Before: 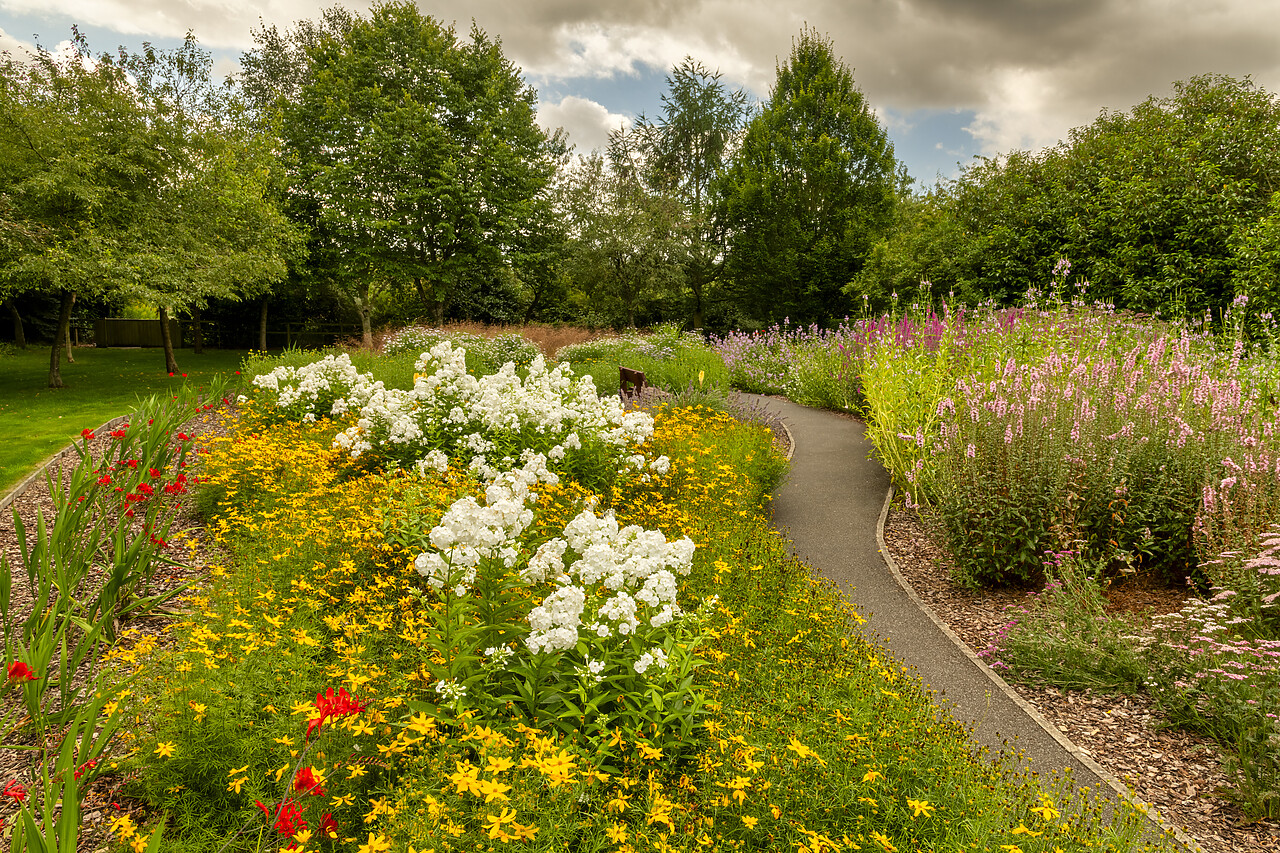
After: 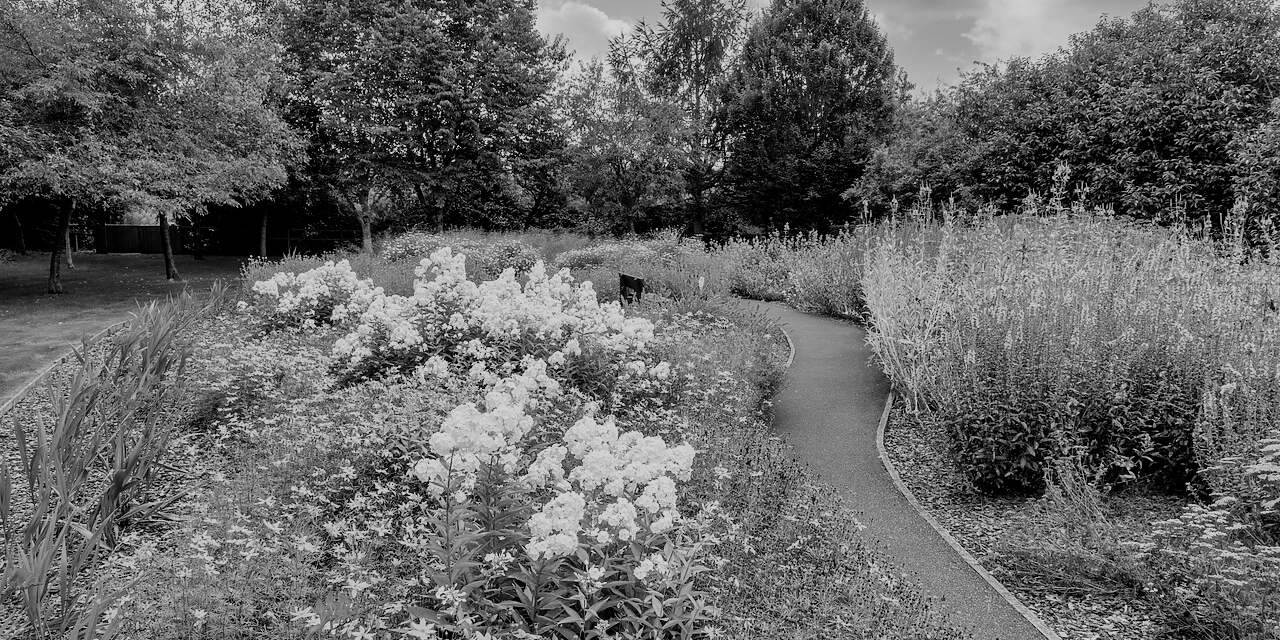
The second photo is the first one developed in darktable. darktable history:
contrast brightness saturation: saturation -0.998
filmic rgb: black relative exposure -7.65 EV, white relative exposure 4.56 EV, threshold 5.99 EV, hardness 3.61, add noise in highlights 0.001, color science v3 (2019), use custom middle-gray values true, contrast in highlights soft, enable highlight reconstruction true
crop: top 11.022%, bottom 13.887%
